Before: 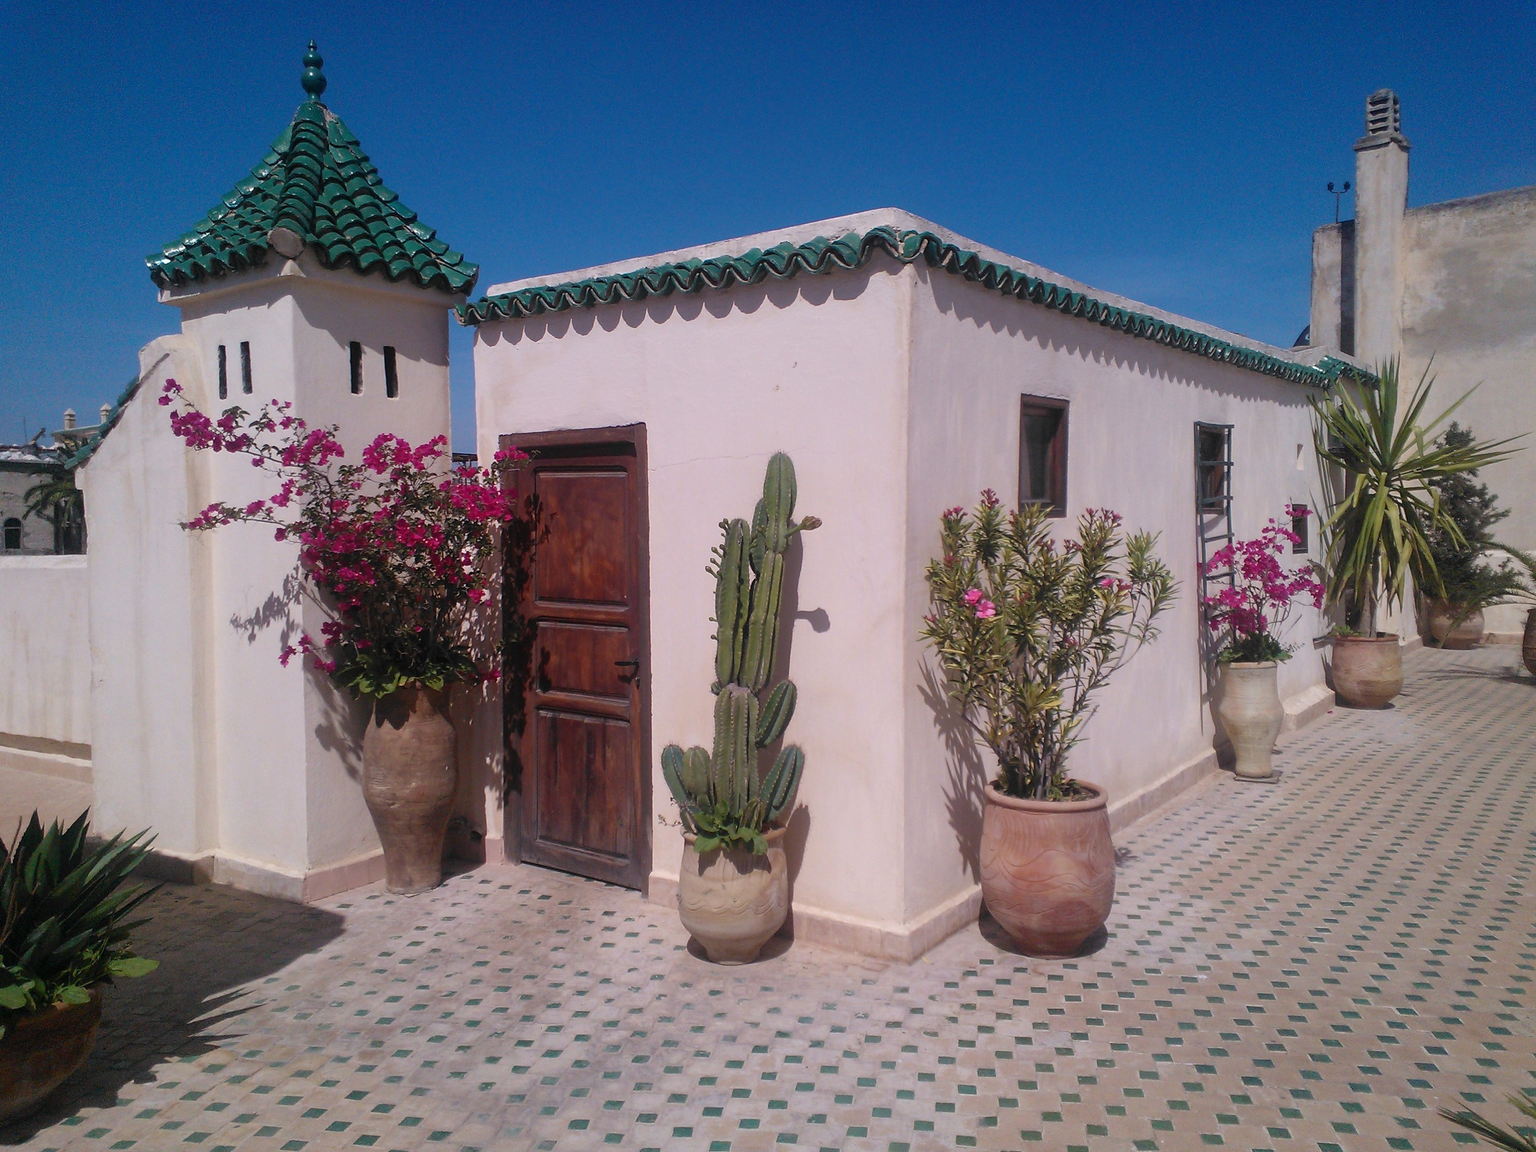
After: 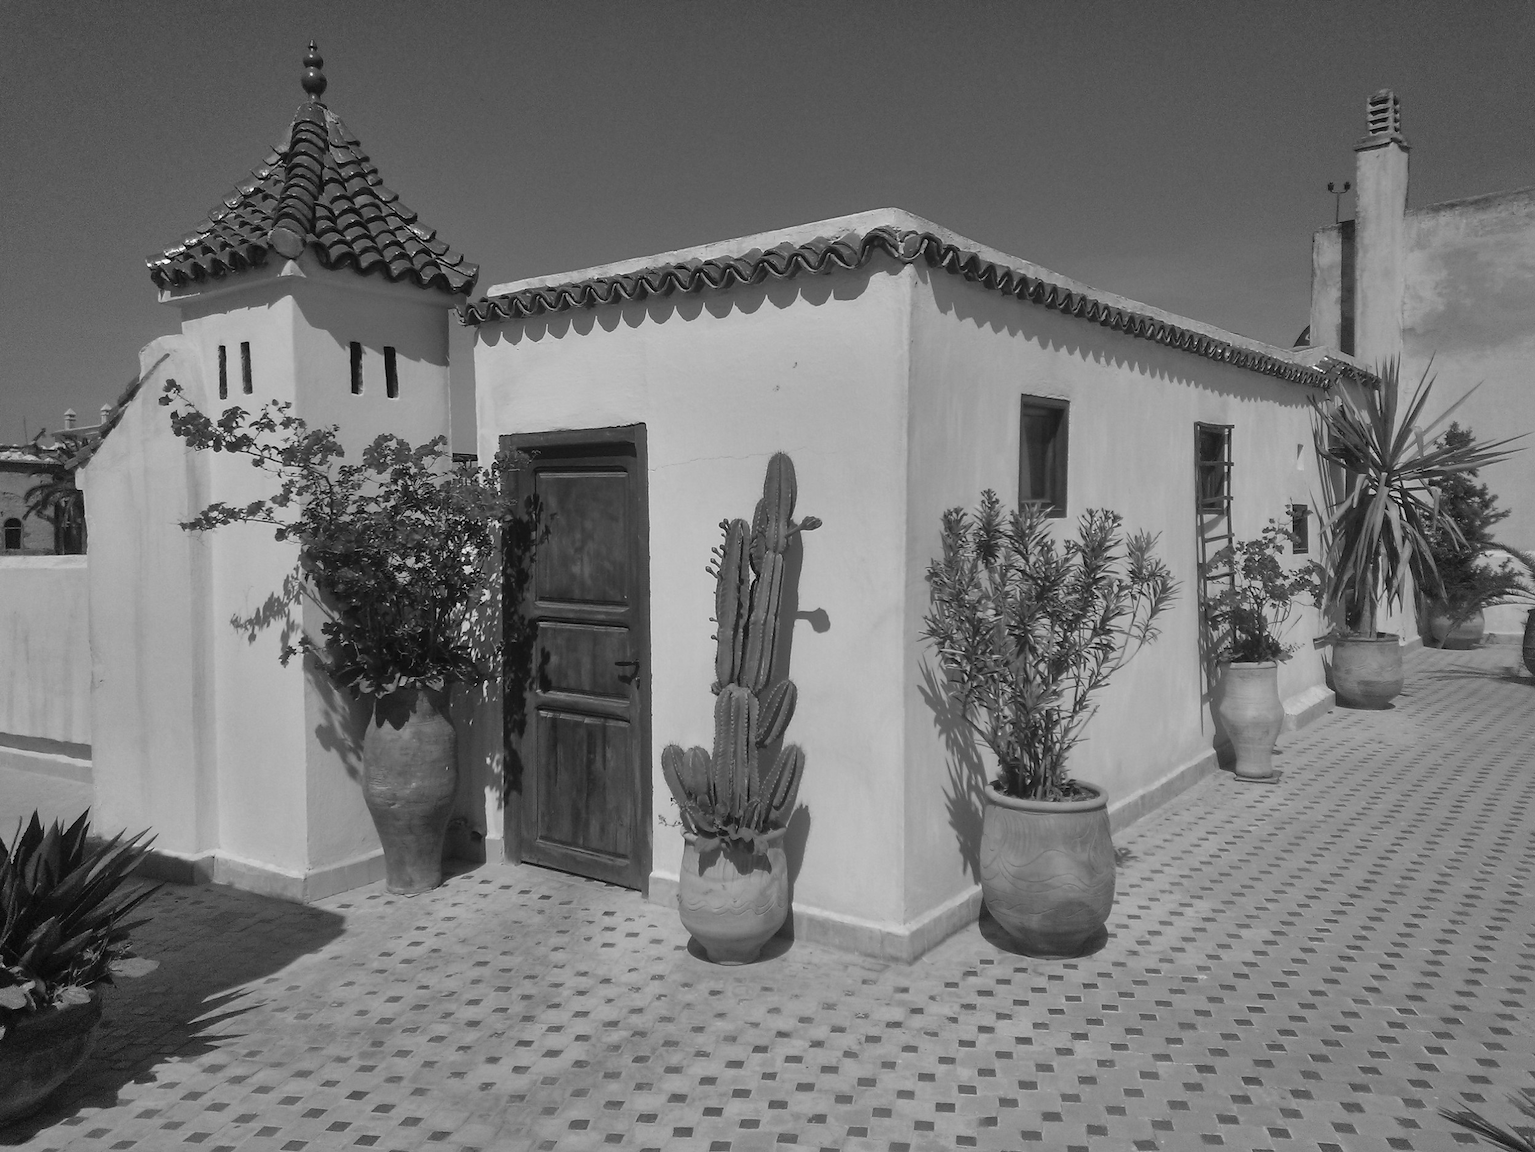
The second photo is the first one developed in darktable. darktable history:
monochrome: on, module defaults
shadows and highlights: radius 100.41, shadows 50.55, highlights -64.36, highlights color adjustment 49.82%, soften with gaussian
local contrast: mode bilateral grid, contrast 100, coarseness 100, detail 91%, midtone range 0.2
